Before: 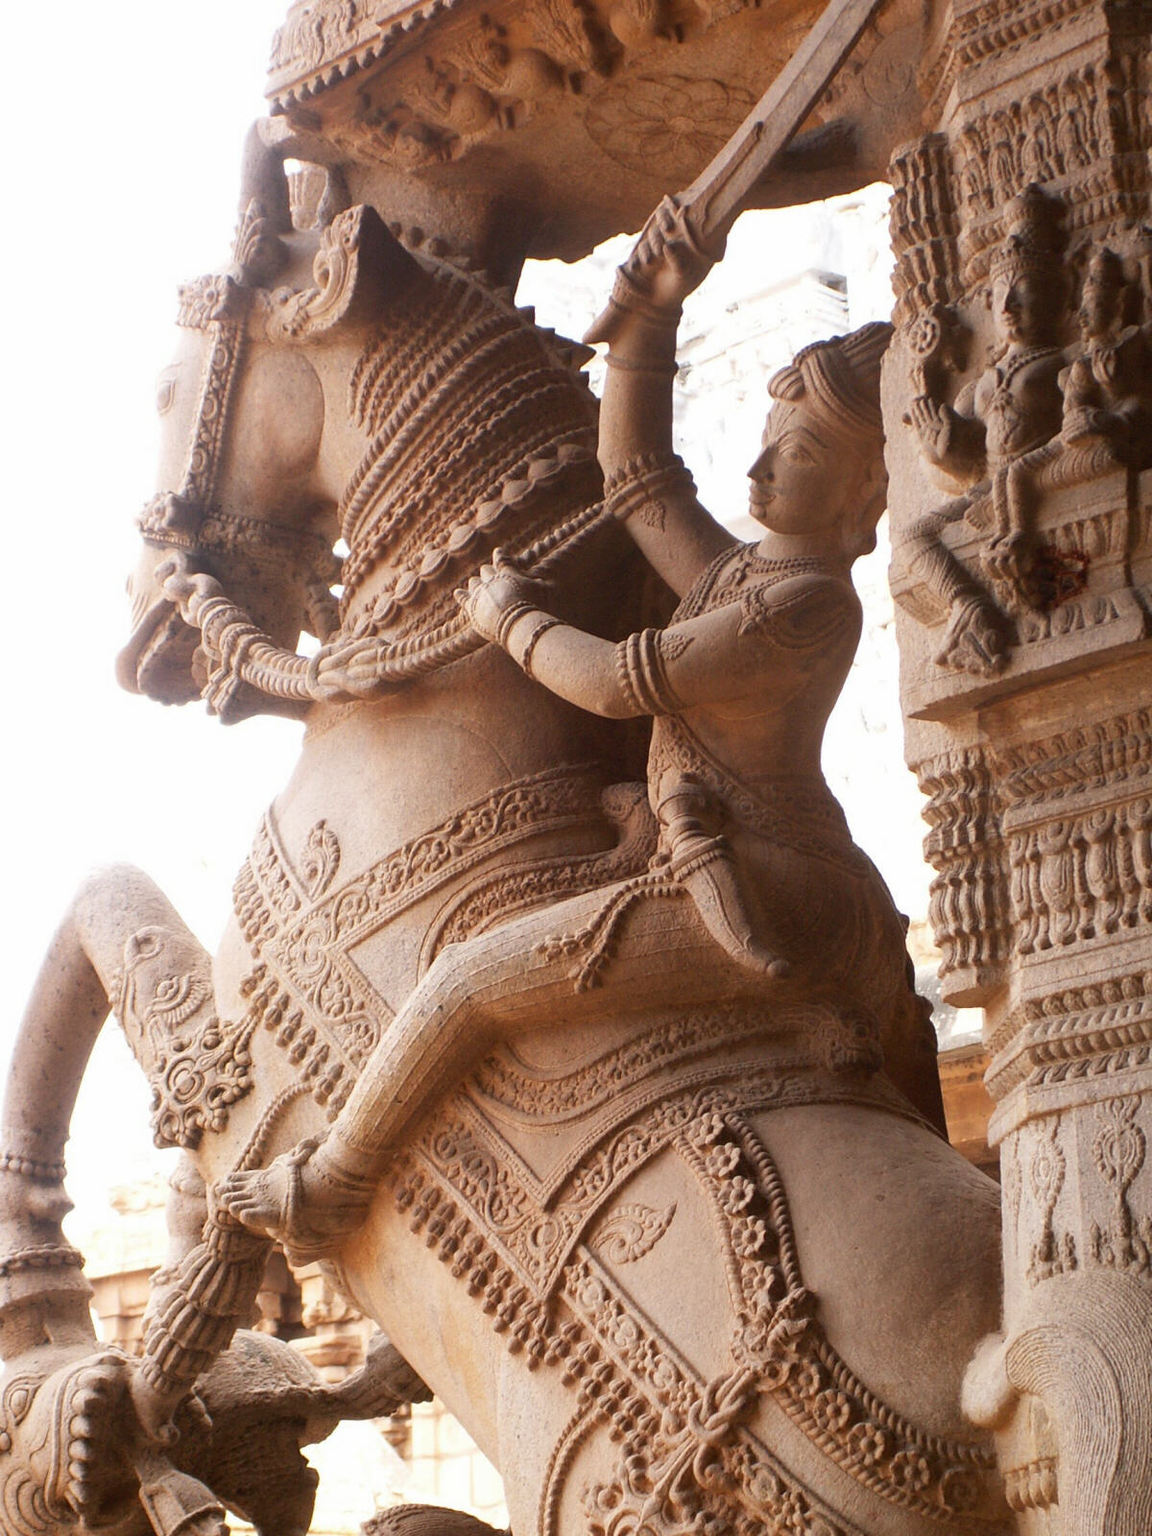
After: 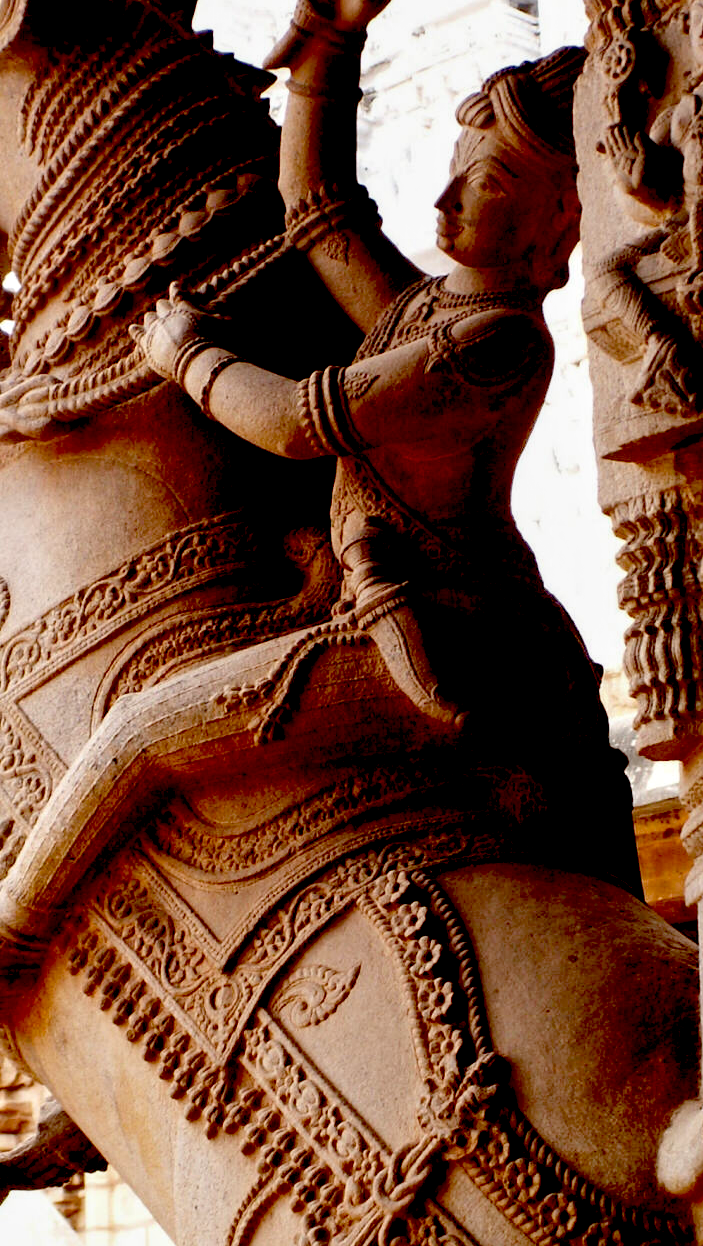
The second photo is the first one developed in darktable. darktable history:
contrast equalizer: y [[0.511, 0.558, 0.631, 0.632, 0.559, 0.512], [0.5 ×6], [0.507, 0.559, 0.627, 0.644, 0.647, 0.647], [0 ×6], [0 ×6]], mix 0.316
exposure: black level correction 0.098, exposure -0.087 EV, compensate highlight preservation false
crop and rotate: left 28.732%, top 18.077%, right 12.654%, bottom 4.014%
